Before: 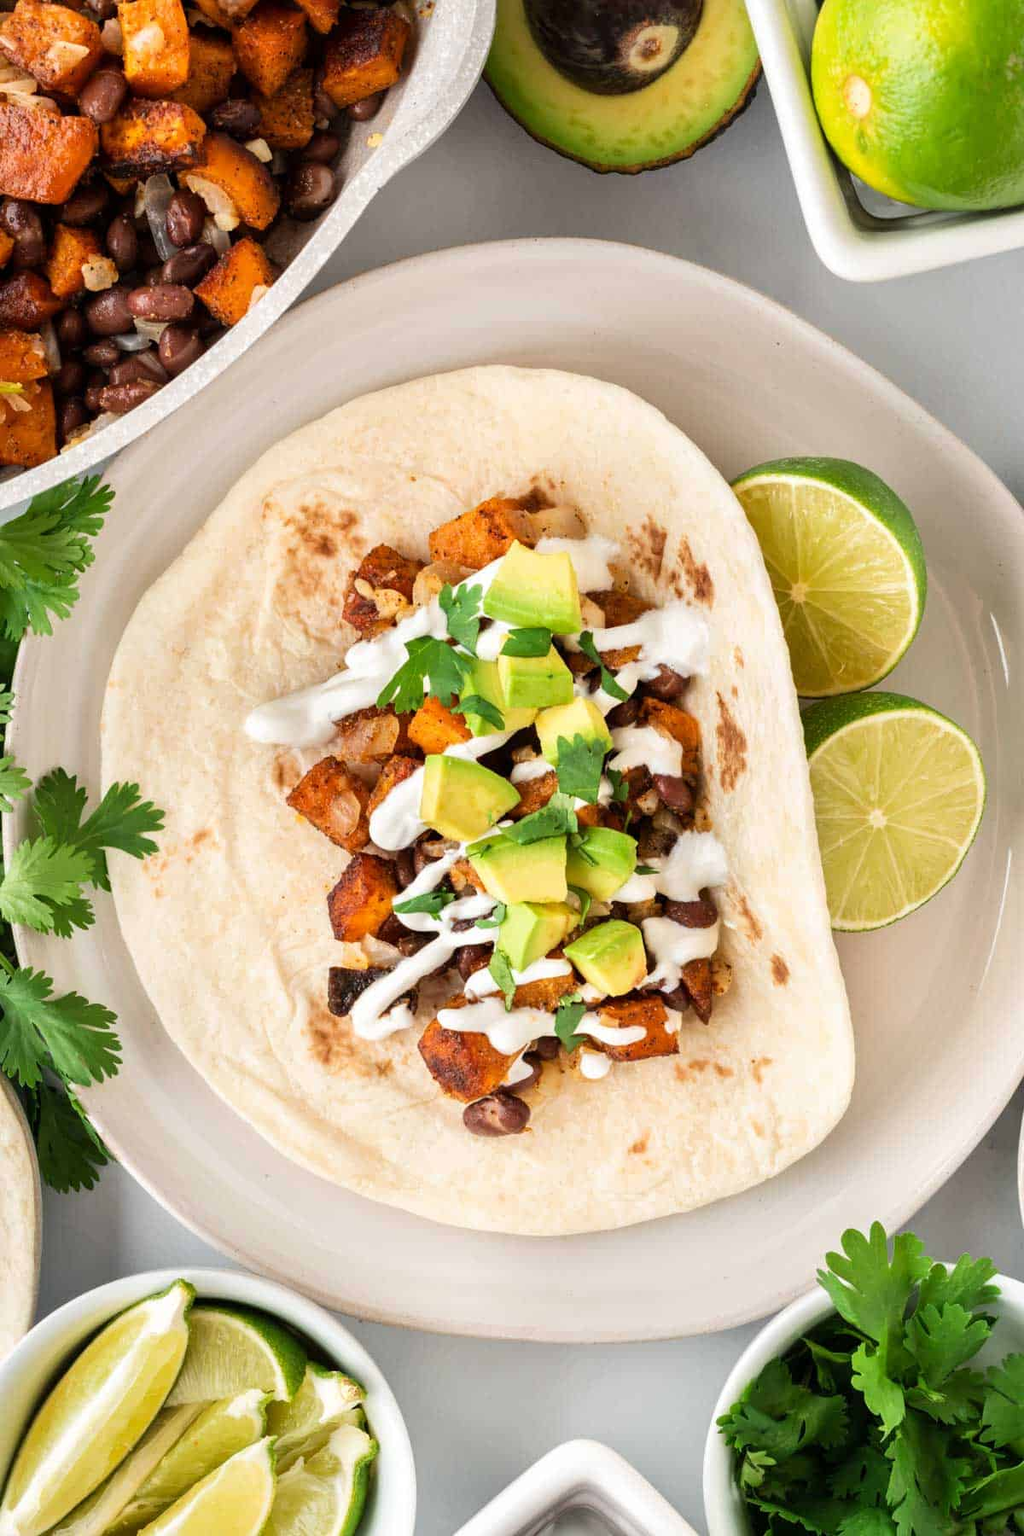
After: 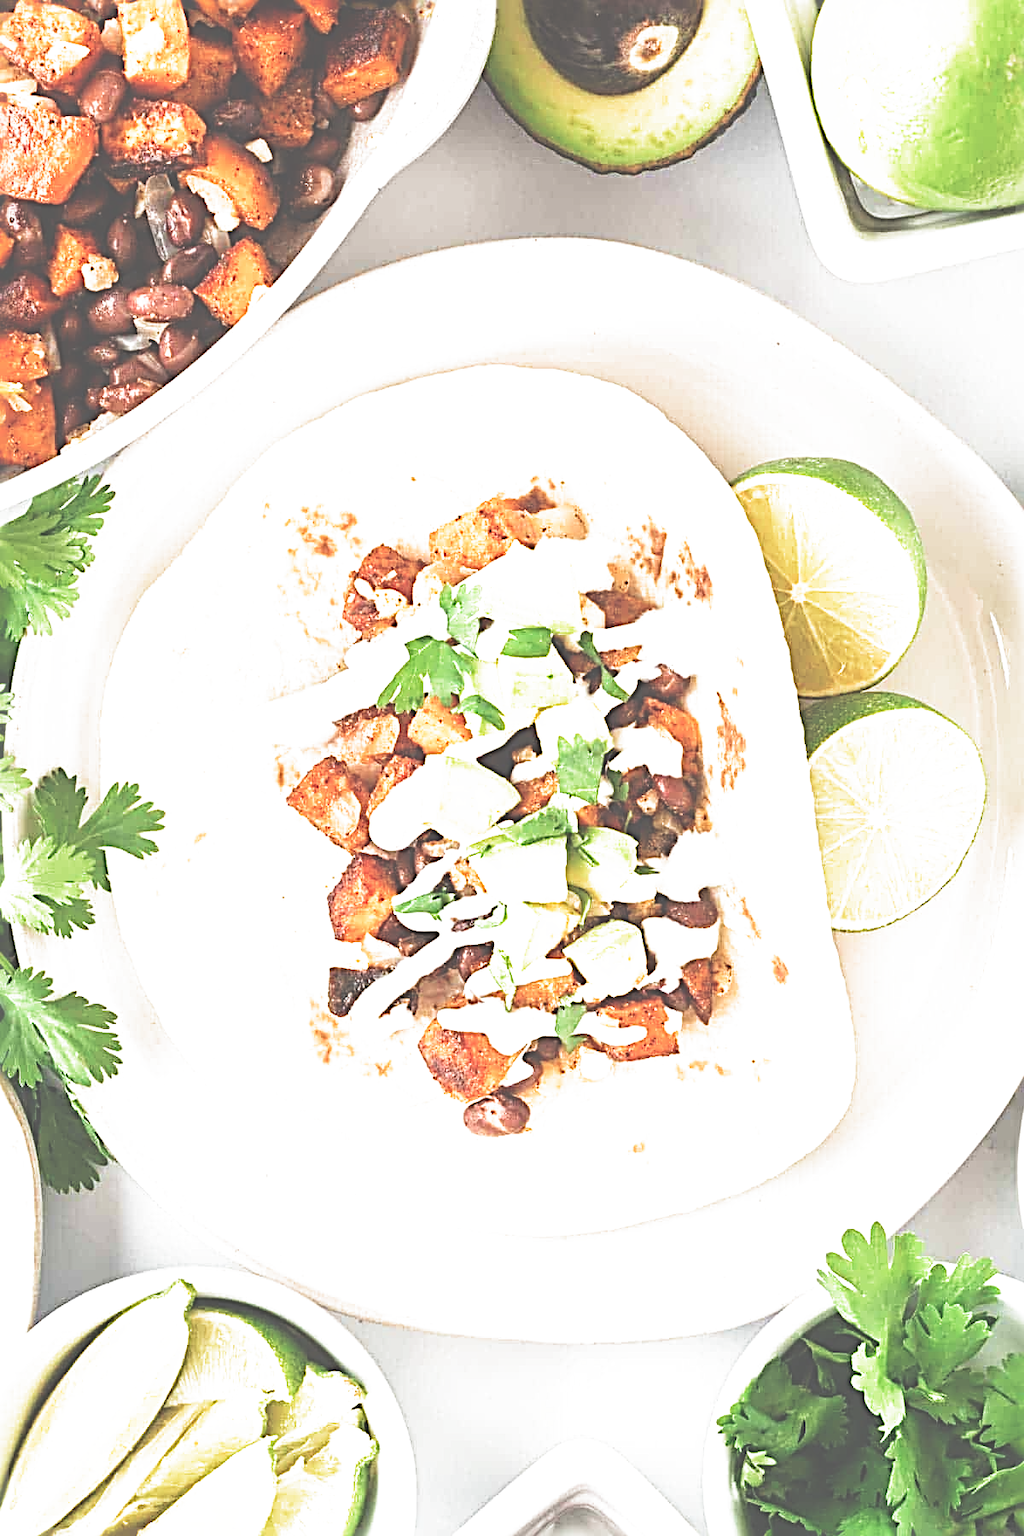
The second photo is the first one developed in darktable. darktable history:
sharpen: radius 3.69, amount 0.928
filmic rgb: middle gray luminance 8.8%, black relative exposure -6.3 EV, white relative exposure 2.7 EV, threshold 6 EV, target black luminance 0%, hardness 4.74, latitude 73.47%, contrast 1.332, shadows ↔ highlights balance 10.13%, add noise in highlights 0, preserve chrominance no, color science v3 (2019), use custom middle-gray values true, iterations of high-quality reconstruction 0, contrast in highlights soft, enable highlight reconstruction true
exposure: black level correction -0.062, exposure -0.05 EV, compensate highlight preservation false
